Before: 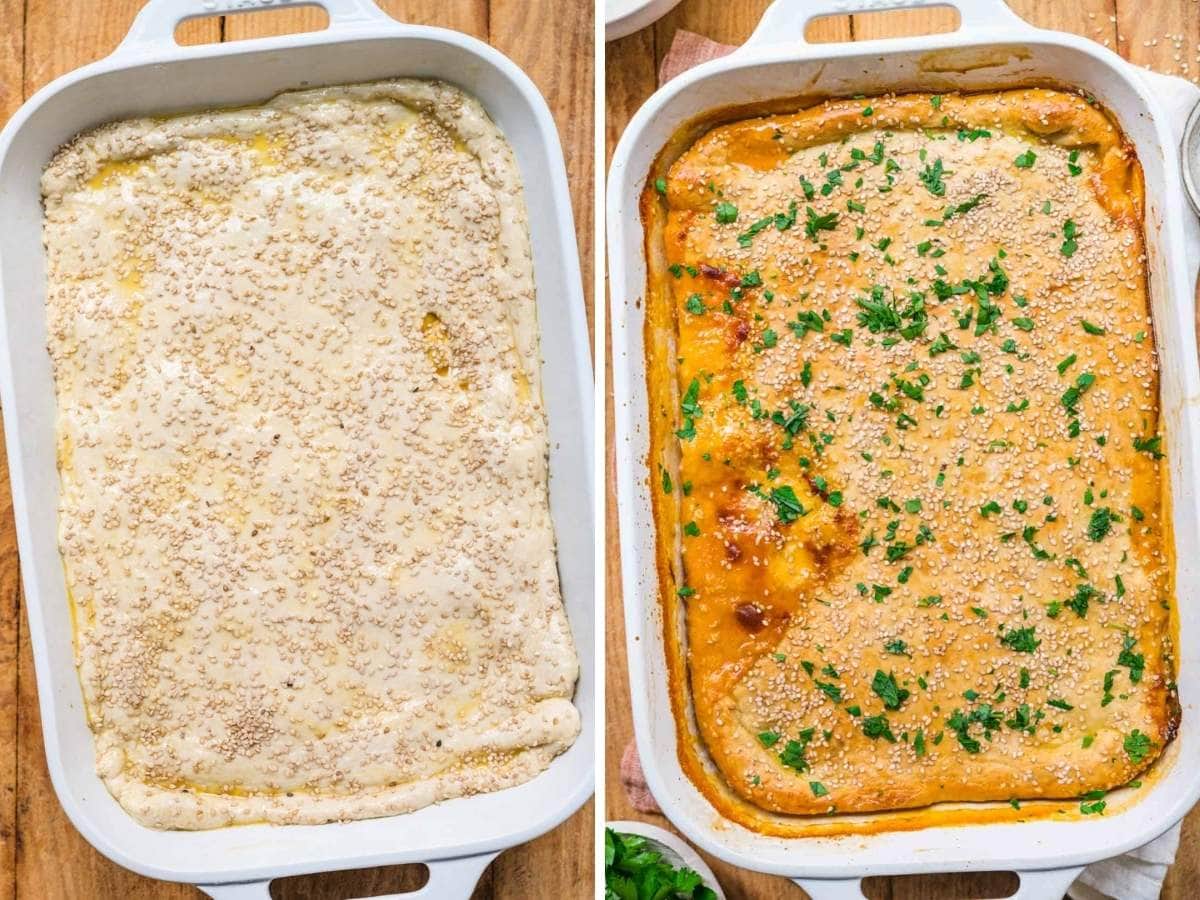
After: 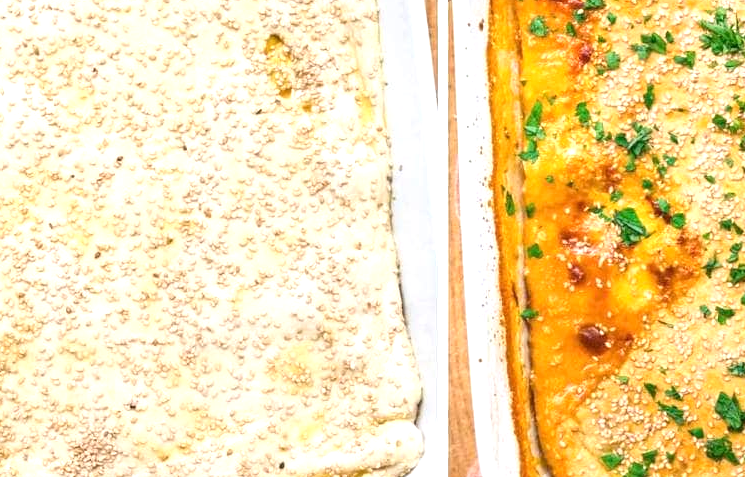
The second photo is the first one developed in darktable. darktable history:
crop: left 13.1%, top 30.959%, right 24.739%, bottom 16.017%
exposure: exposure 0.669 EV, compensate highlight preservation false
